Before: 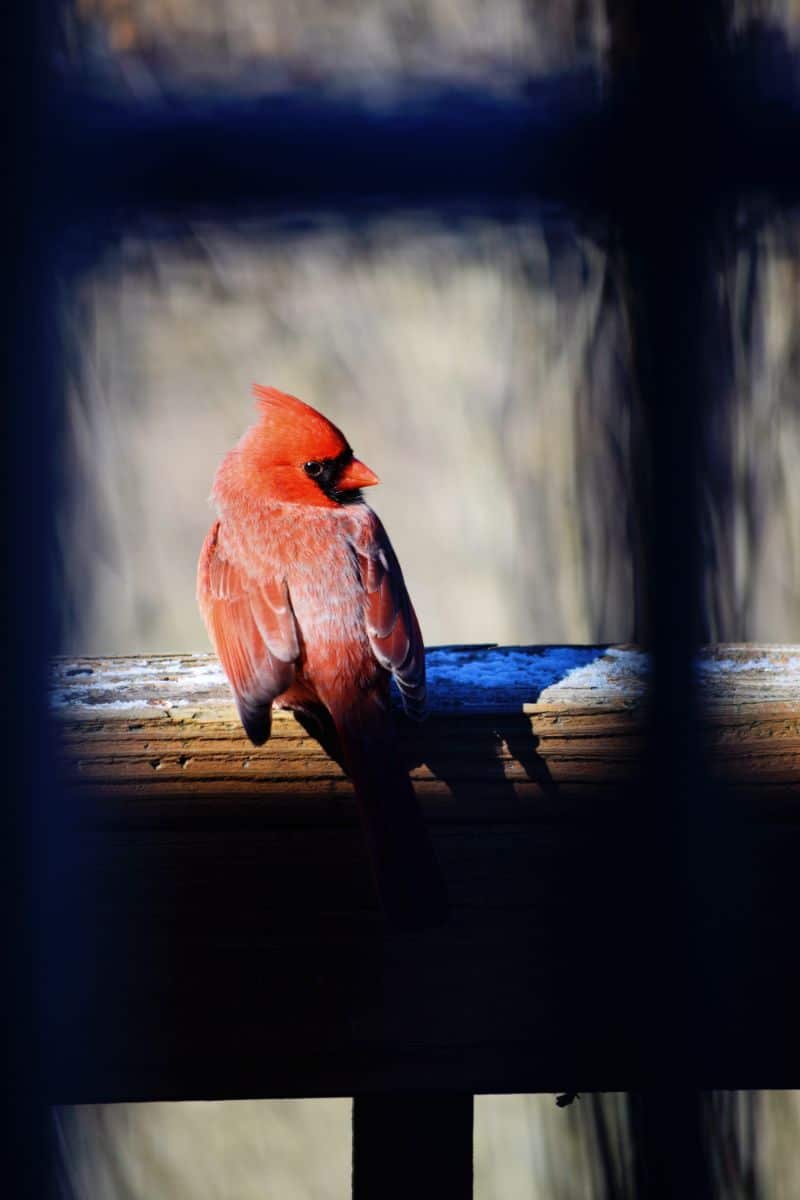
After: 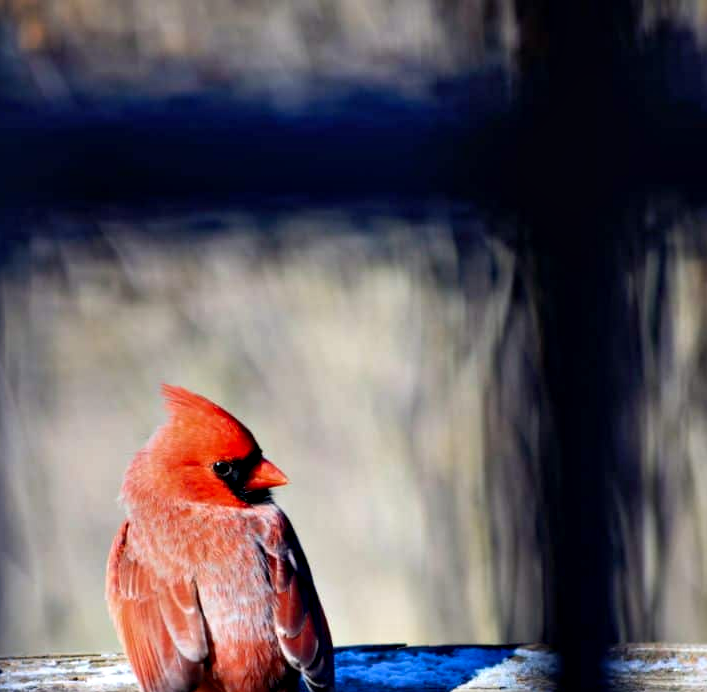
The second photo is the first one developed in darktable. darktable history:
crop and rotate: left 11.56%, bottom 42.297%
contrast equalizer: octaves 7, y [[0.528, 0.548, 0.563, 0.562, 0.546, 0.526], [0.55 ×6], [0 ×6], [0 ×6], [0 ×6]]
